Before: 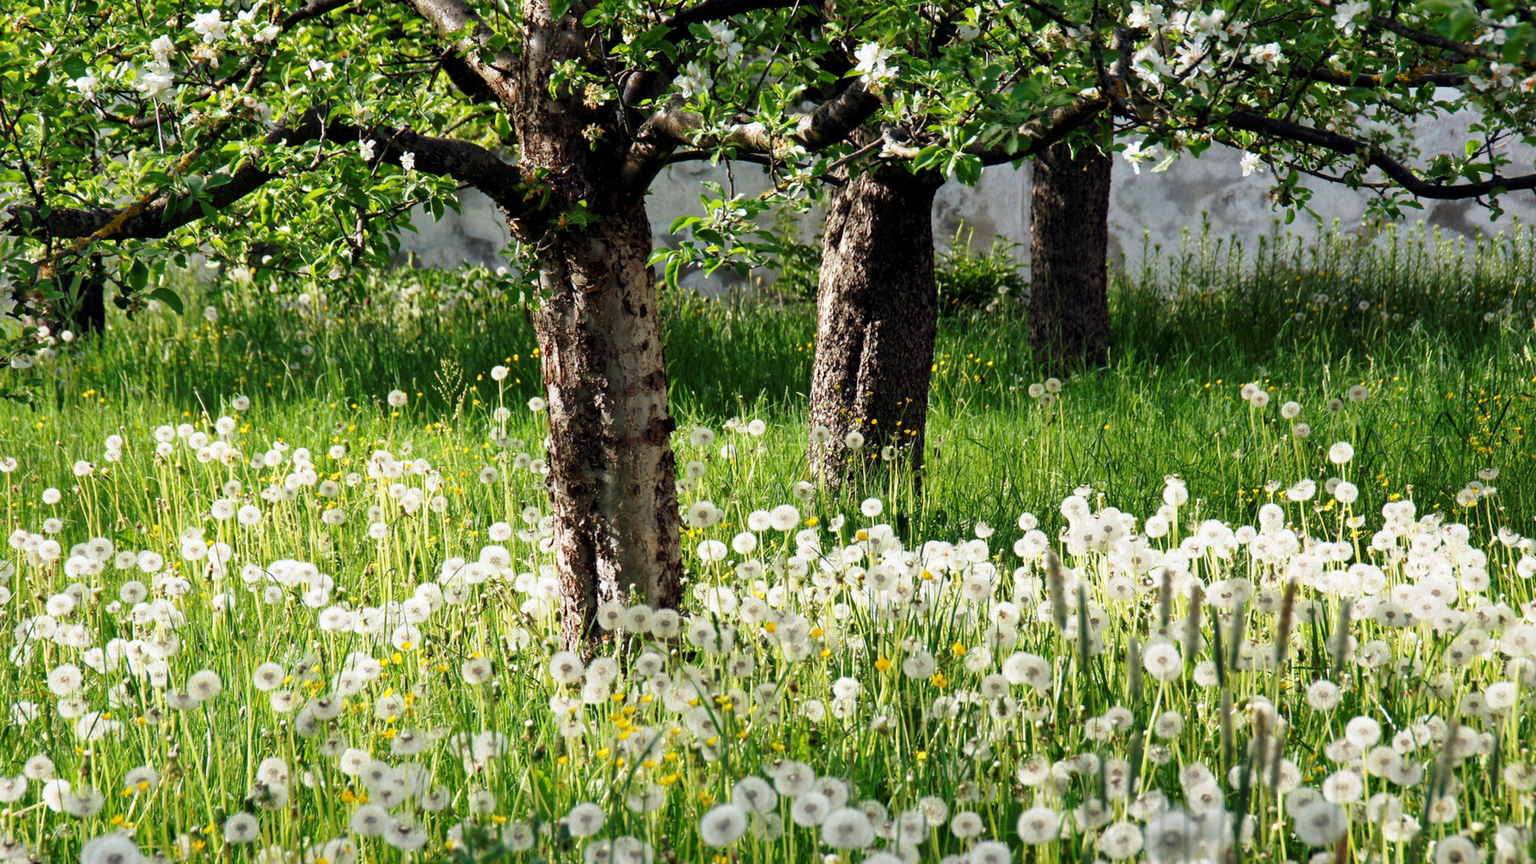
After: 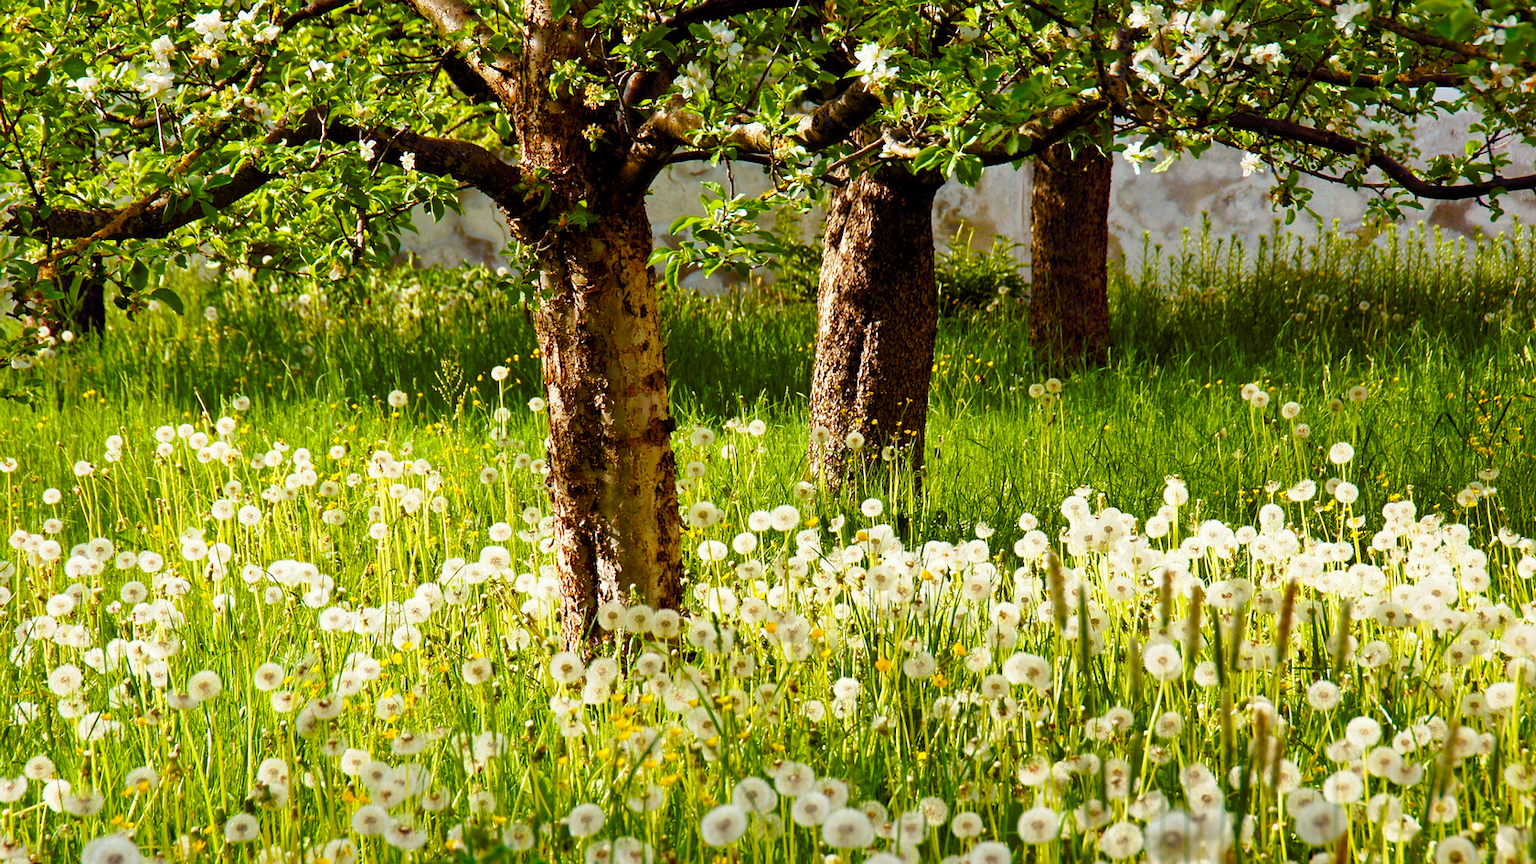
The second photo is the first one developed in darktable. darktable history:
sharpen: on, module defaults
color balance rgb: power › luminance 9.839%, power › chroma 2.827%, power › hue 57.1°, linear chroma grading › global chroma 9.741%, perceptual saturation grading › global saturation 14.346%, perceptual saturation grading › highlights -30.188%, perceptual saturation grading › shadows 50.963%, global vibrance 59.578%
